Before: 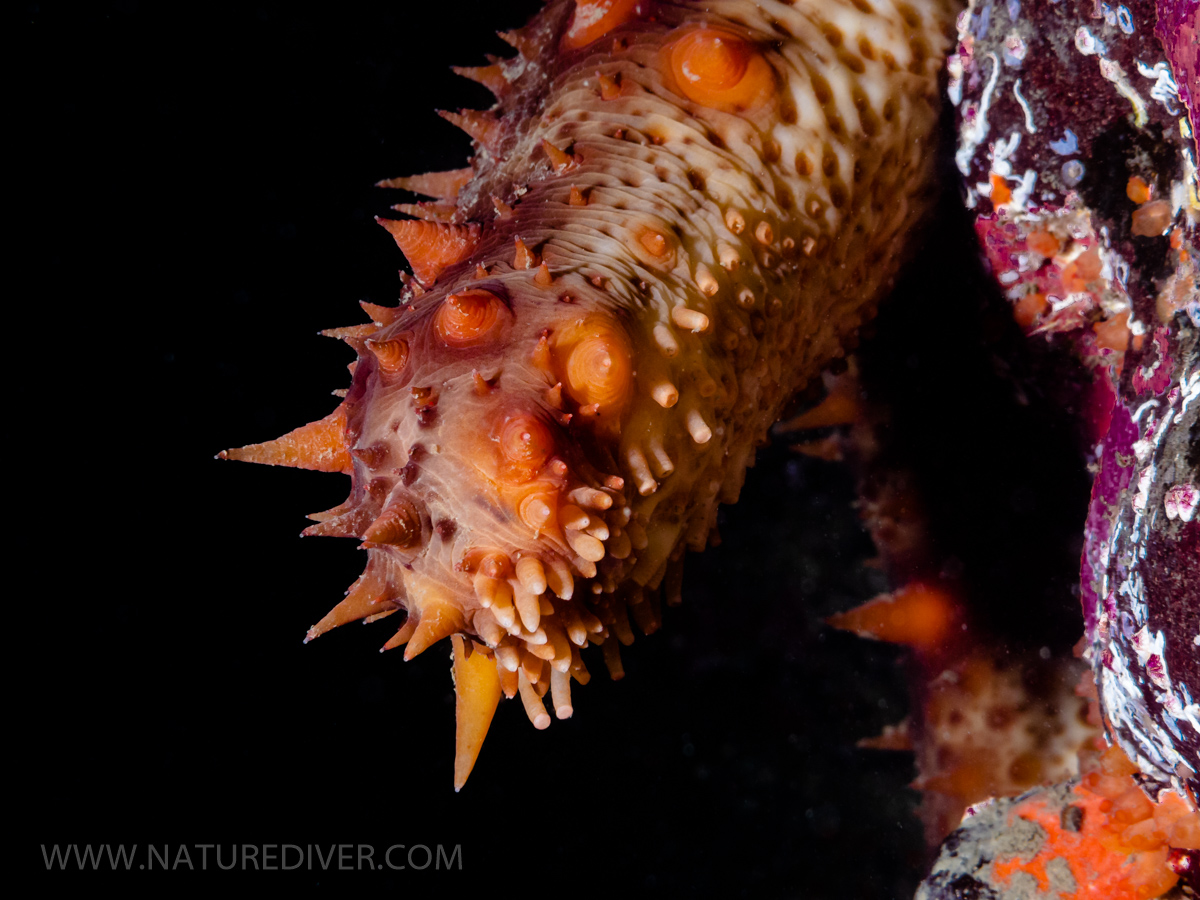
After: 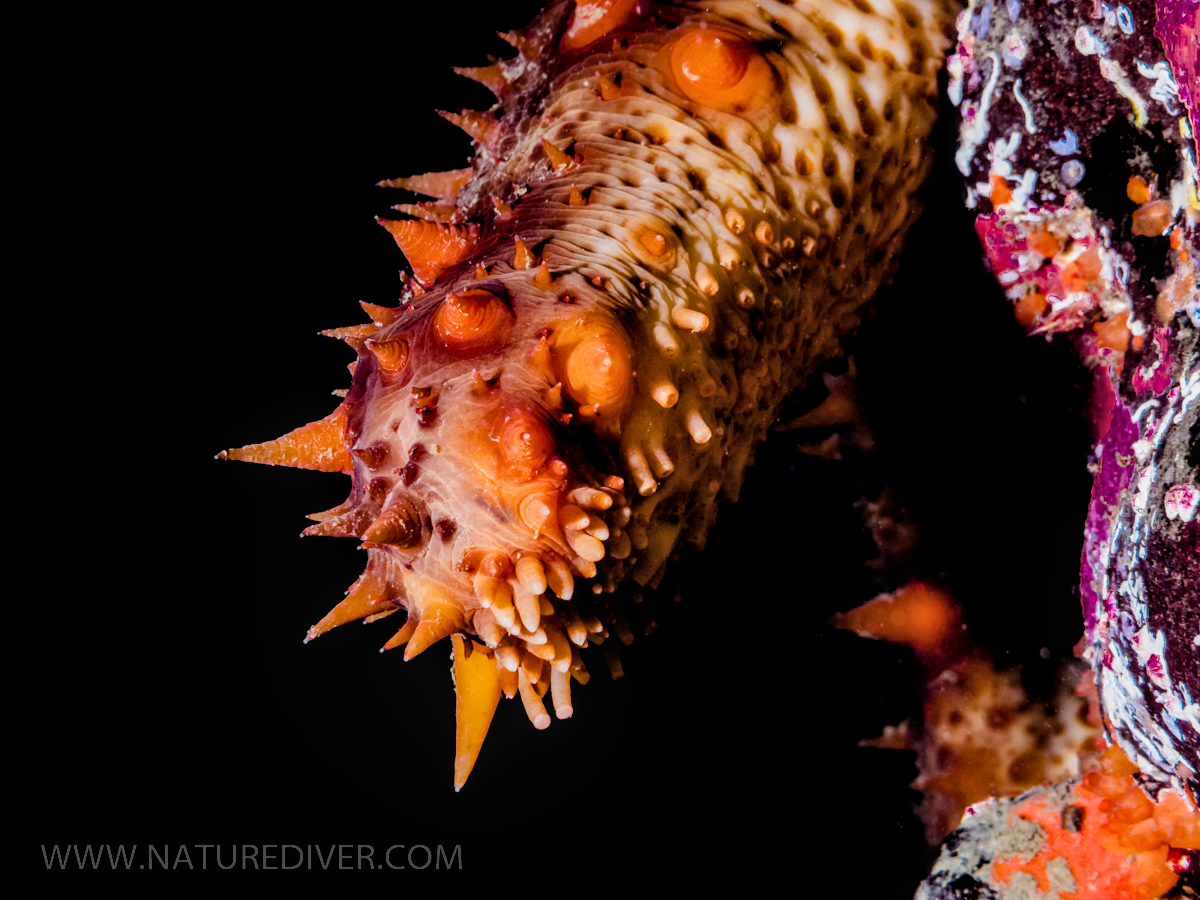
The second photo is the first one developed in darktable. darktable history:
filmic rgb: black relative exposure -5 EV, hardness 2.88, contrast 1.2, highlights saturation mix -30%
exposure: black level correction 0, exposure 0.5 EV, compensate highlight preservation false
color balance rgb: perceptual saturation grading › global saturation 20%, global vibrance 20%
local contrast: on, module defaults
